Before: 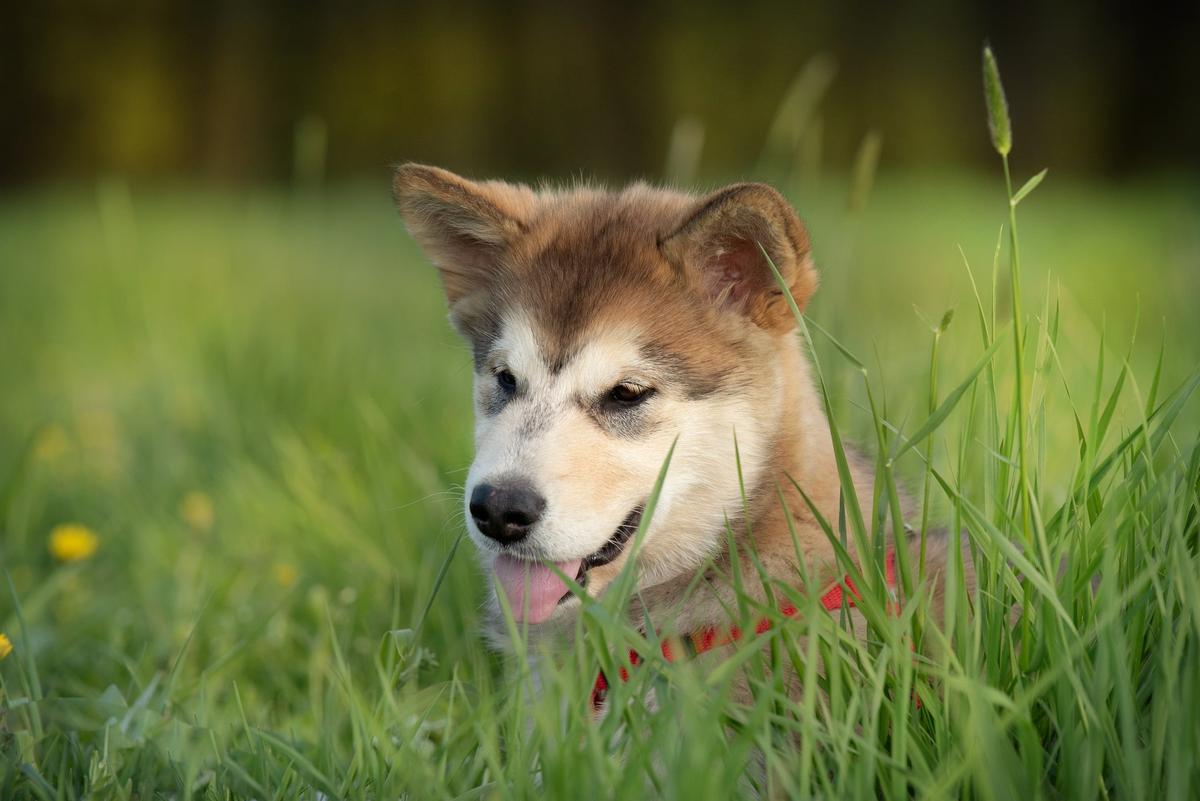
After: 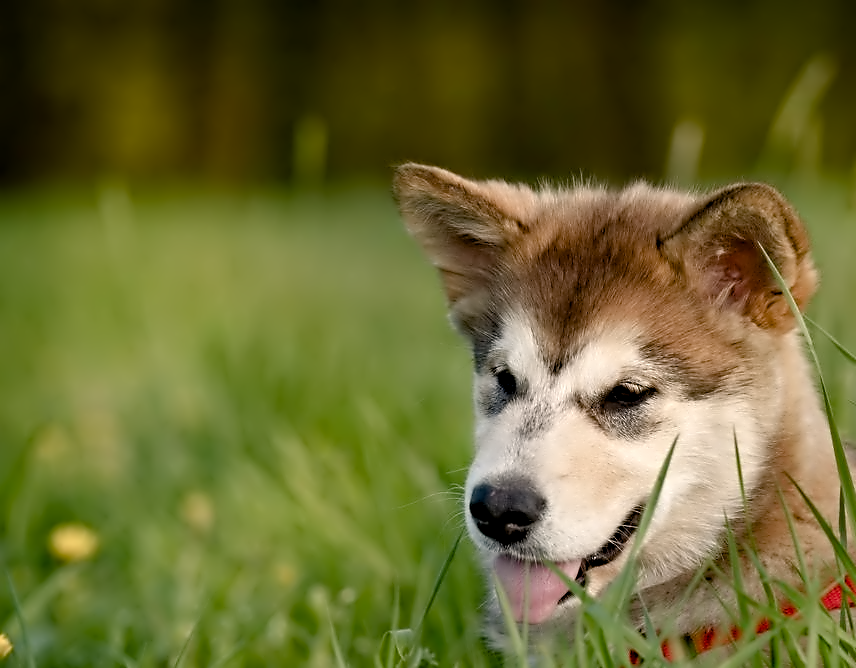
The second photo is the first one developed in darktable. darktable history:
color balance rgb: highlights gain › chroma 1.632%, highlights gain › hue 56.31°, global offset › luminance -0.503%, perceptual saturation grading › global saturation 20%, perceptual saturation grading › highlights -50.114%, perceptual saturation grading › shadows 31.018%
contrast equalizer: y [[0.5, 0.542, 0.583, 0.625, 0.667, 0.708], [0.5 ×6], [0.5 ×6], [0, 0.033, 0.067, 0.1, 0.133, 0.167], [0, 0.05, 0.1, 0.15, 0.2, 0.25]]
shadows and highlights: shadows 24.54, highlights -79.86, soften with gaussian
crop: right 28.654%, bottom 16.512%
